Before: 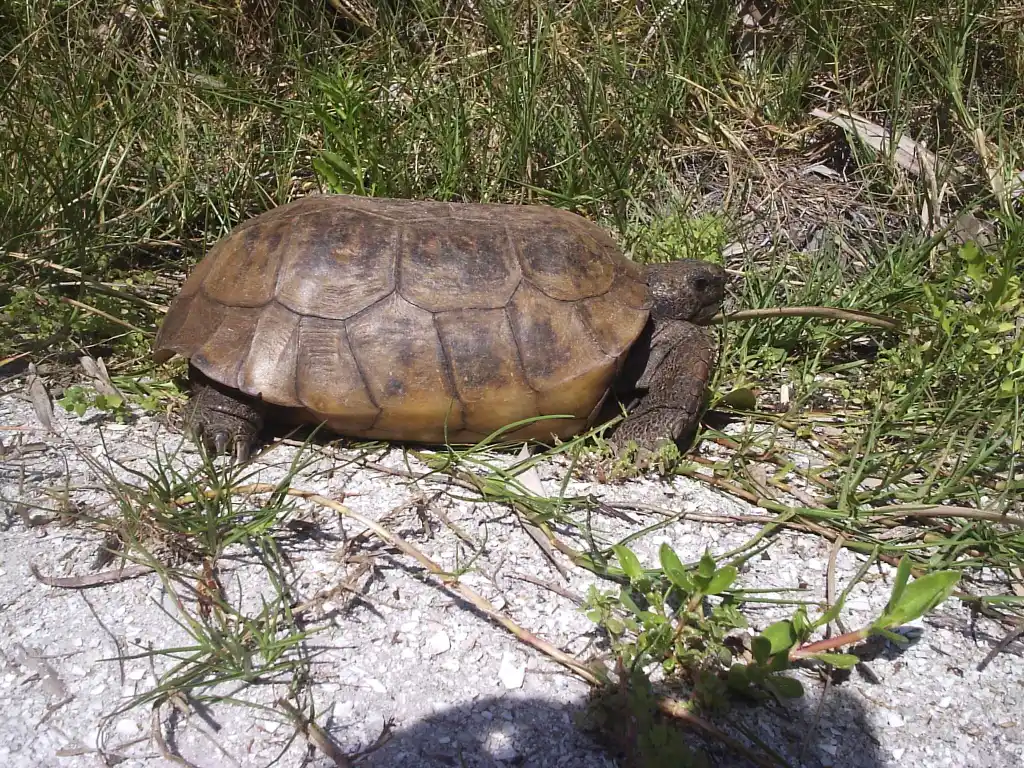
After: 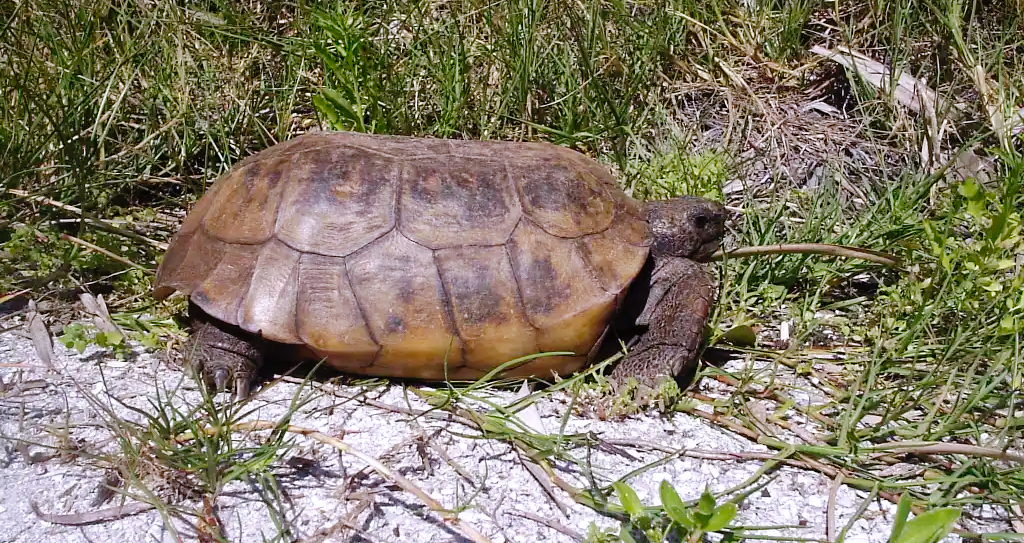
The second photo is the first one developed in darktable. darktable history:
tone curve: curves: ch0 [(0, 0) (0.003, 0) (0.011, 0.002) (0.025, 0.004) (0.044, 0.007) (0.069, 0.015) (0.1, 0.025) (0.136, 0.04) (0.177, 0.09) (0.224, 0.152) (0.277, 0.239) (0.335, 0.335) (0.399, 0.43) (0.468, 0.524) (0.543, 0.621) (0.623, 0.712) (0.709, 0.789) (0.801, 0.871) (0.898, 0.951) (1, 1)], preserve colors none
white balance: red 1.004, blue 1.096
color calibration: illuminant same as pipeline (D50), adaptation none (bypass), gamut compression 1.72
crop and rotate: top 8.293%, bottom 20.996%
shadows and highlights: on, module defaults
rotate and perspective: automatic cropping original format, crop left 0, crop top 0
